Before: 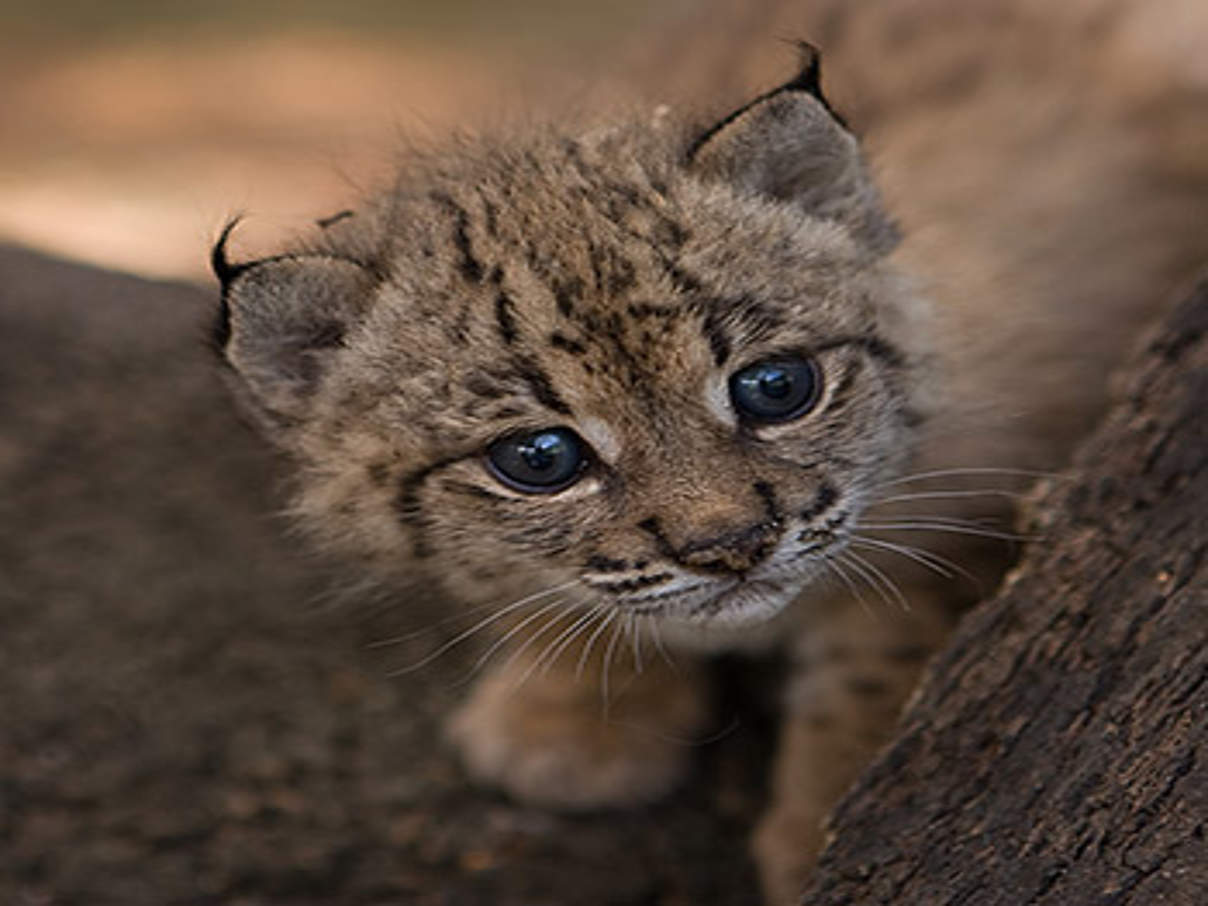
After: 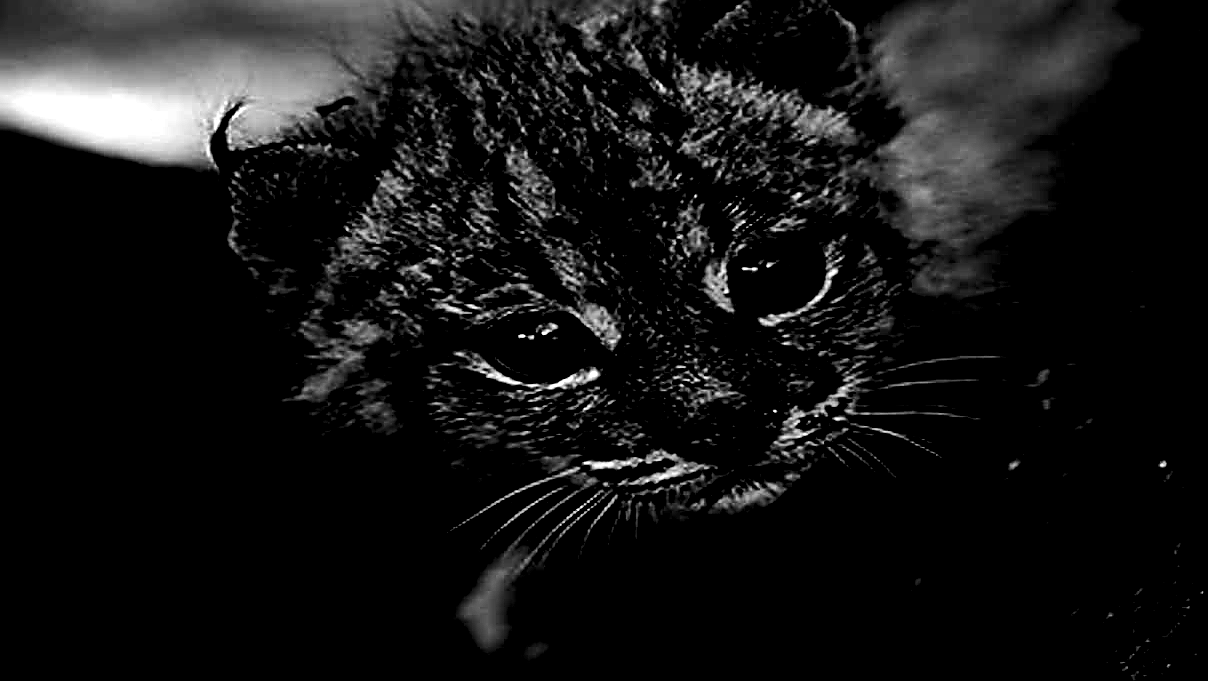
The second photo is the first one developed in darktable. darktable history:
contrast equalizer: y [[0.6 ×6], [0.55 ×6], [0 ×6], [0 ×6], [0 ×6]], mix 0.294
levels: levels [0.514, 0.759, 1]
color correction: highlights b* 0.067, saturation 1.11
sharpen: amount 0.899
crop and rotate: top 12.539%, bottom 12.273%
color zones: curves: ch0 [(0.004, 0.588) (0.116, 0.636) (0.259, 0.476) (0.423, 0.464) (0.75, 0.5)]; ch1 [(0, 0) (0.143, 0) (0.286, 0) (0.429, 0) (0.571, 0) (0.714, 0) (0.857, 0)]
shadows and highlights: shadows 30.62, highlights -62.41, soften with gaussian
exposure: black level correction 0.001, exposure 0.499 EV, compensate highlight preservation false
